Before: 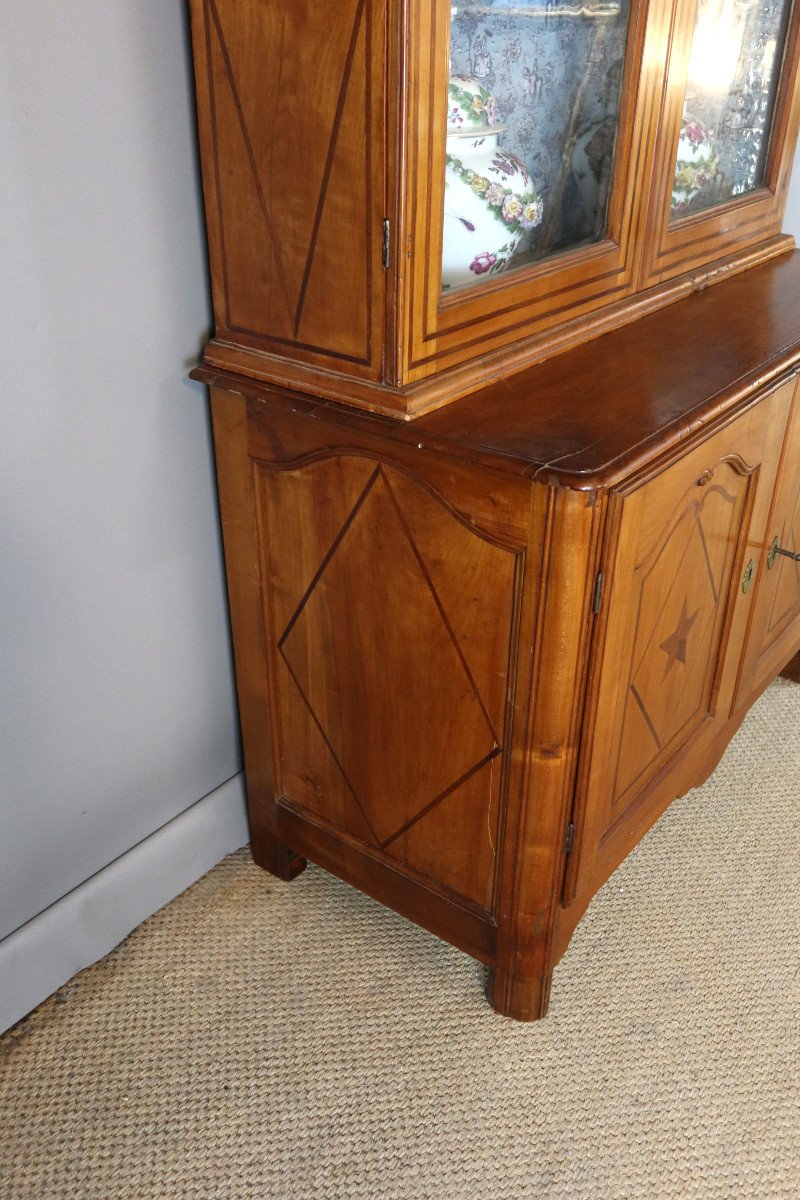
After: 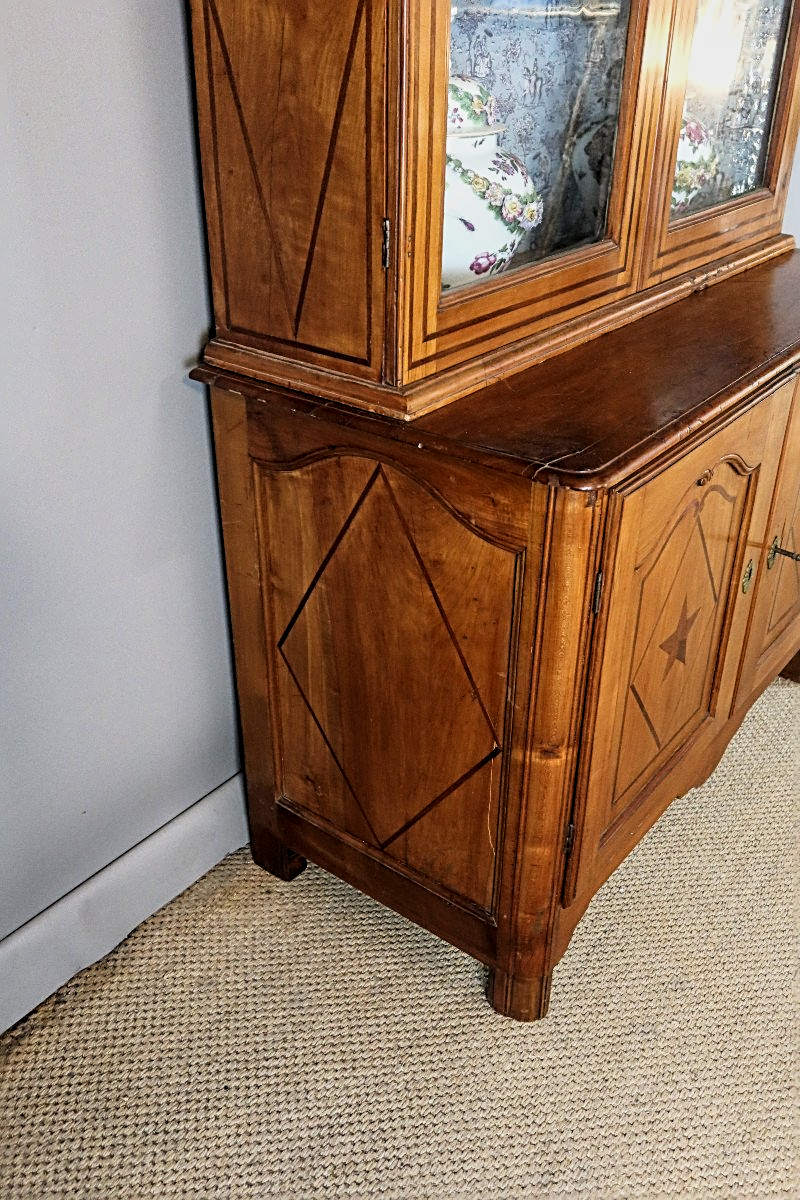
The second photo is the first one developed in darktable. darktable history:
sharpen: radius 2.6, amount 0.681
exposure: exposure 0.078 EV, compensate highlight preservation false
filmic rgb: black relative exposure -16 EV, white relative exposure 5.29 EV, hardness 5.92, contrast 1.246
local contrast: on, module defaults
